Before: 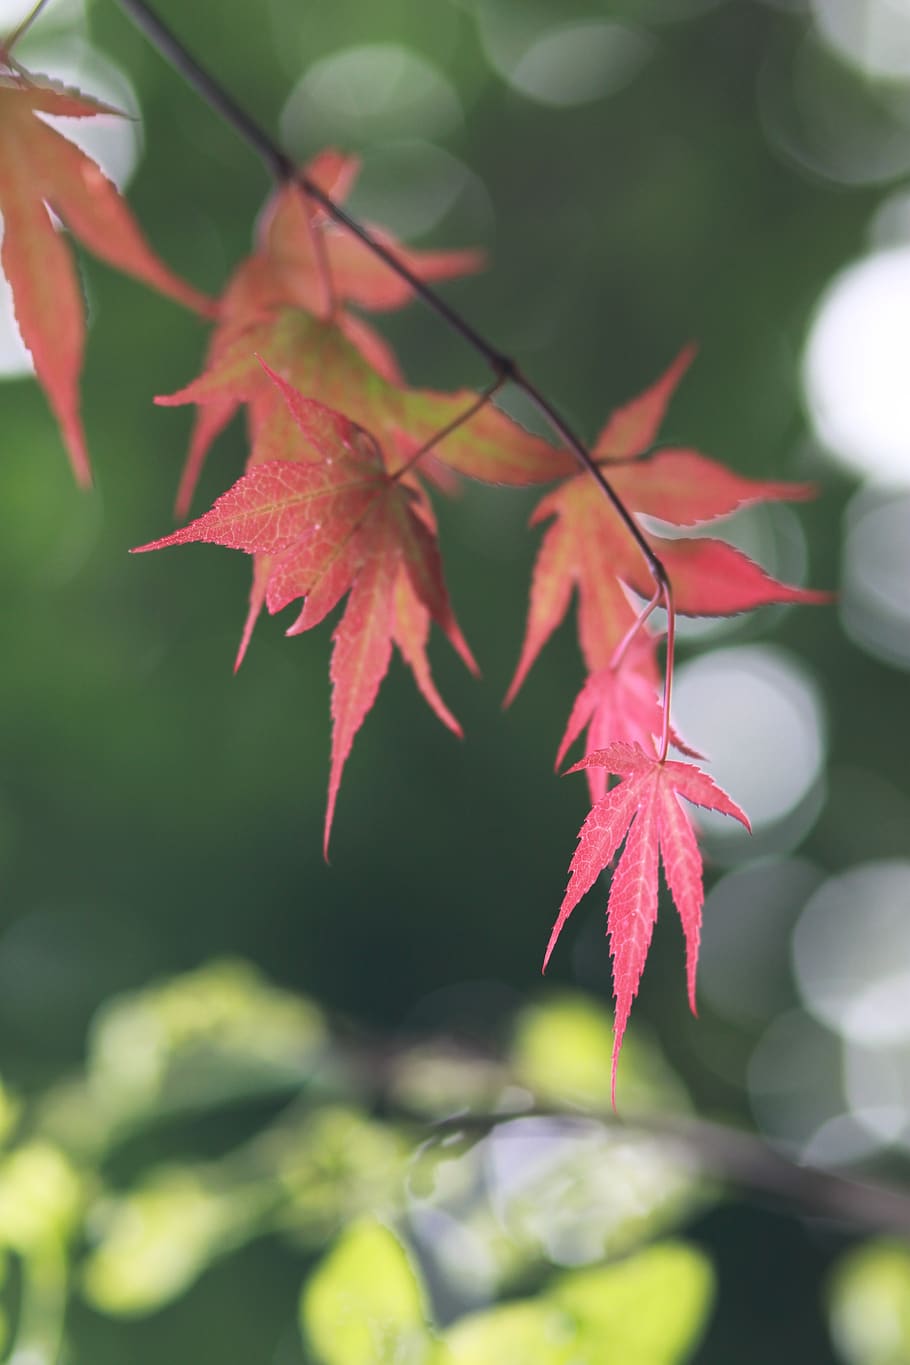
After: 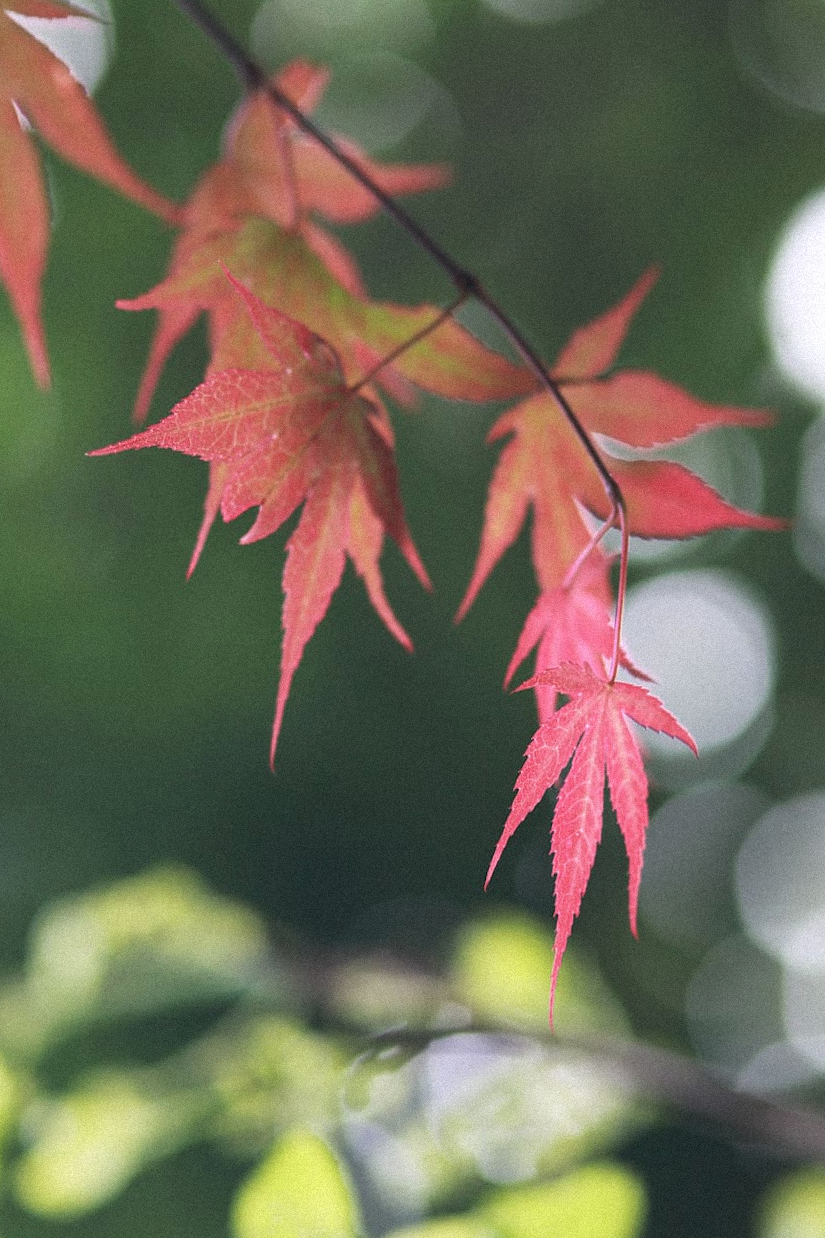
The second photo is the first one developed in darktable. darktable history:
grain: mid-tones bias 0%
crop and rotate: angle -1.96°, left 3.097%, top 4.154%, right 1.586%, bottom 0.529%
contrast brightness saturation: saturation -0.04
